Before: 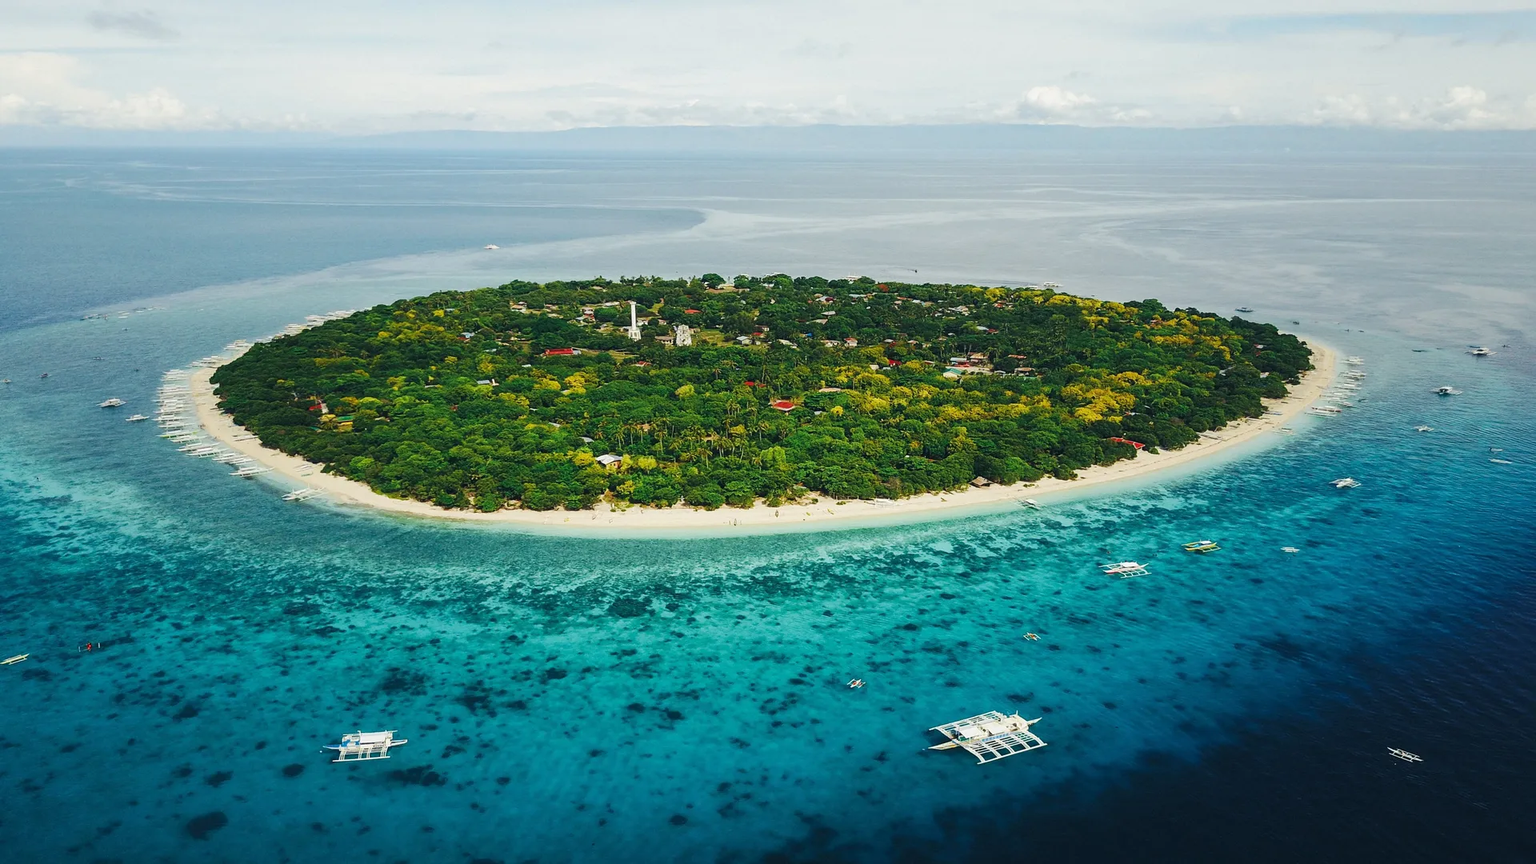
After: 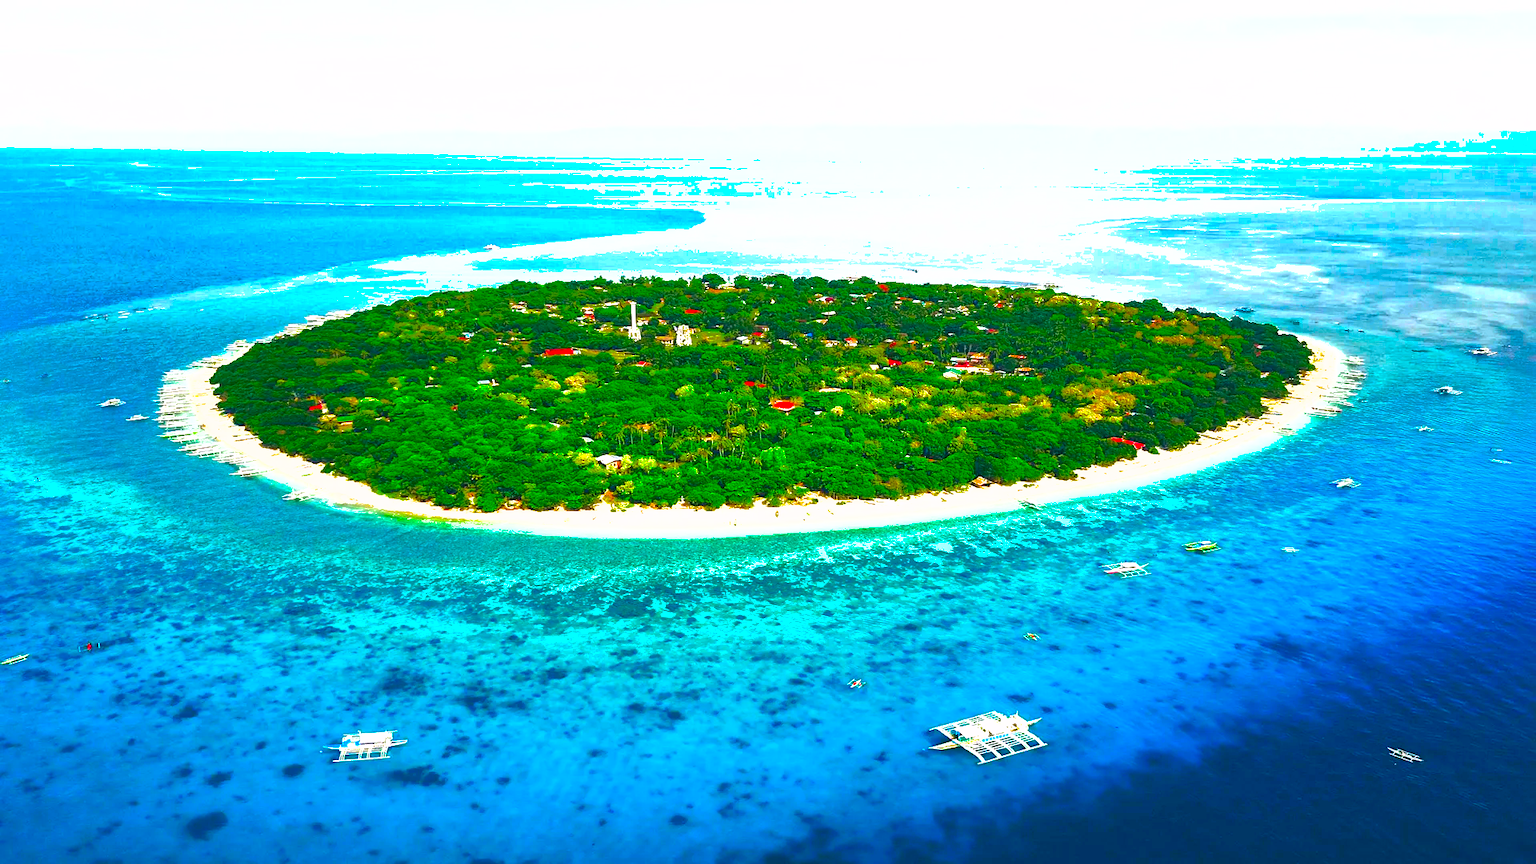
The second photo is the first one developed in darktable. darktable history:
color correction: highlights a* 1.59, highlights b* -1.7, saturation 2.48
exposure: black level correction 0, exposure 1.1 EV, compensate exposure bias true, compensate highlight preservation false
shadows and highlights: shadows 38.43, highlights -74.54
